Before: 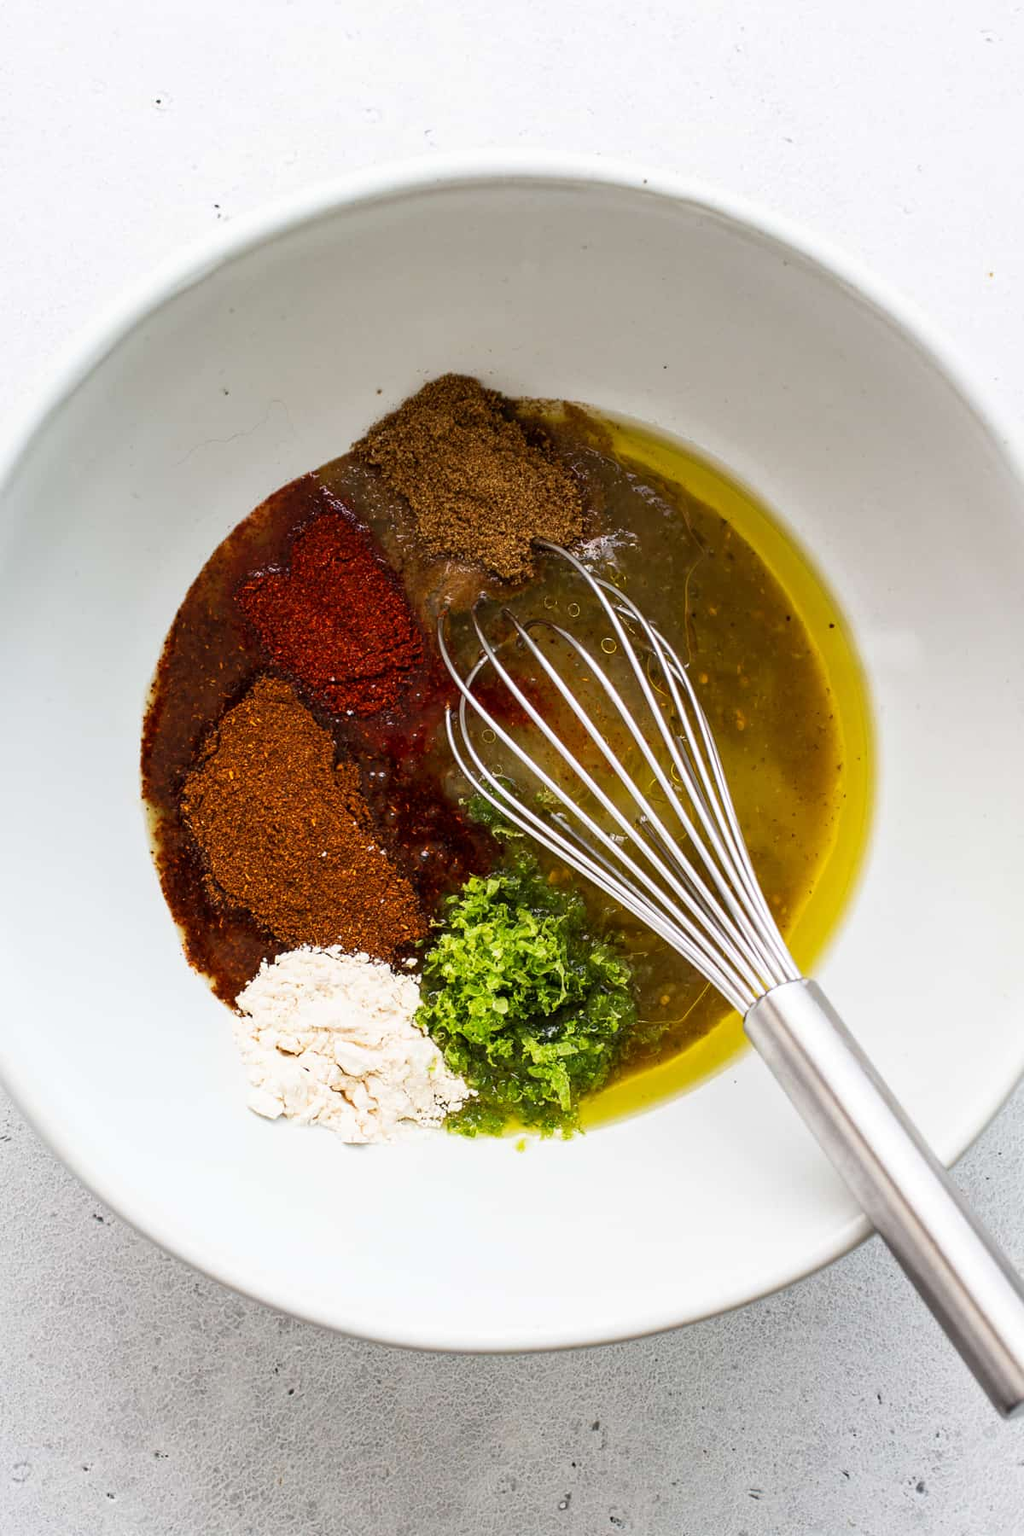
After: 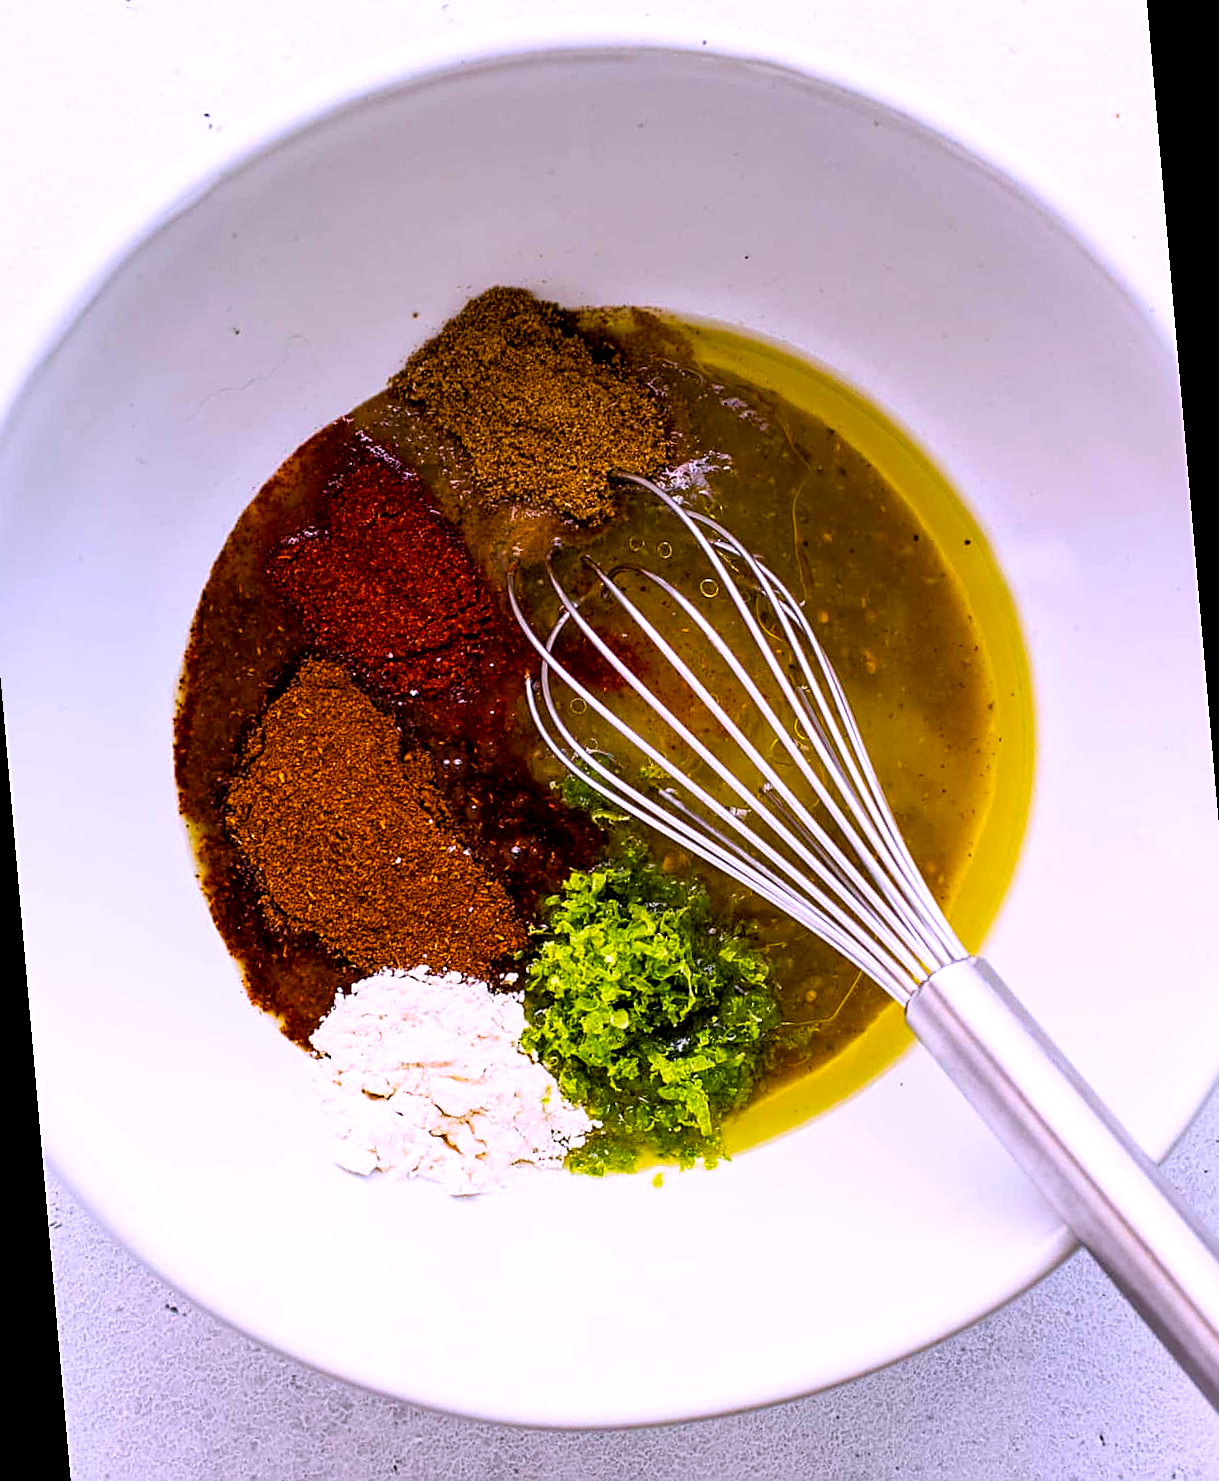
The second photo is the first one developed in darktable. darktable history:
sharpen: on, module defaults
color balance rgb: perceptual saturation grading › global saturation 40%, global vibrance 15%
exposure: black level correction 0.007, exposure 0.093 EV, compensate highlight preservation false
rotate and perspective: rotation -5°, crop left 0.05, crop right 0.952, crop top 0.11, crop bottom 0.89
white balance: red 1.042, blue 1.17
